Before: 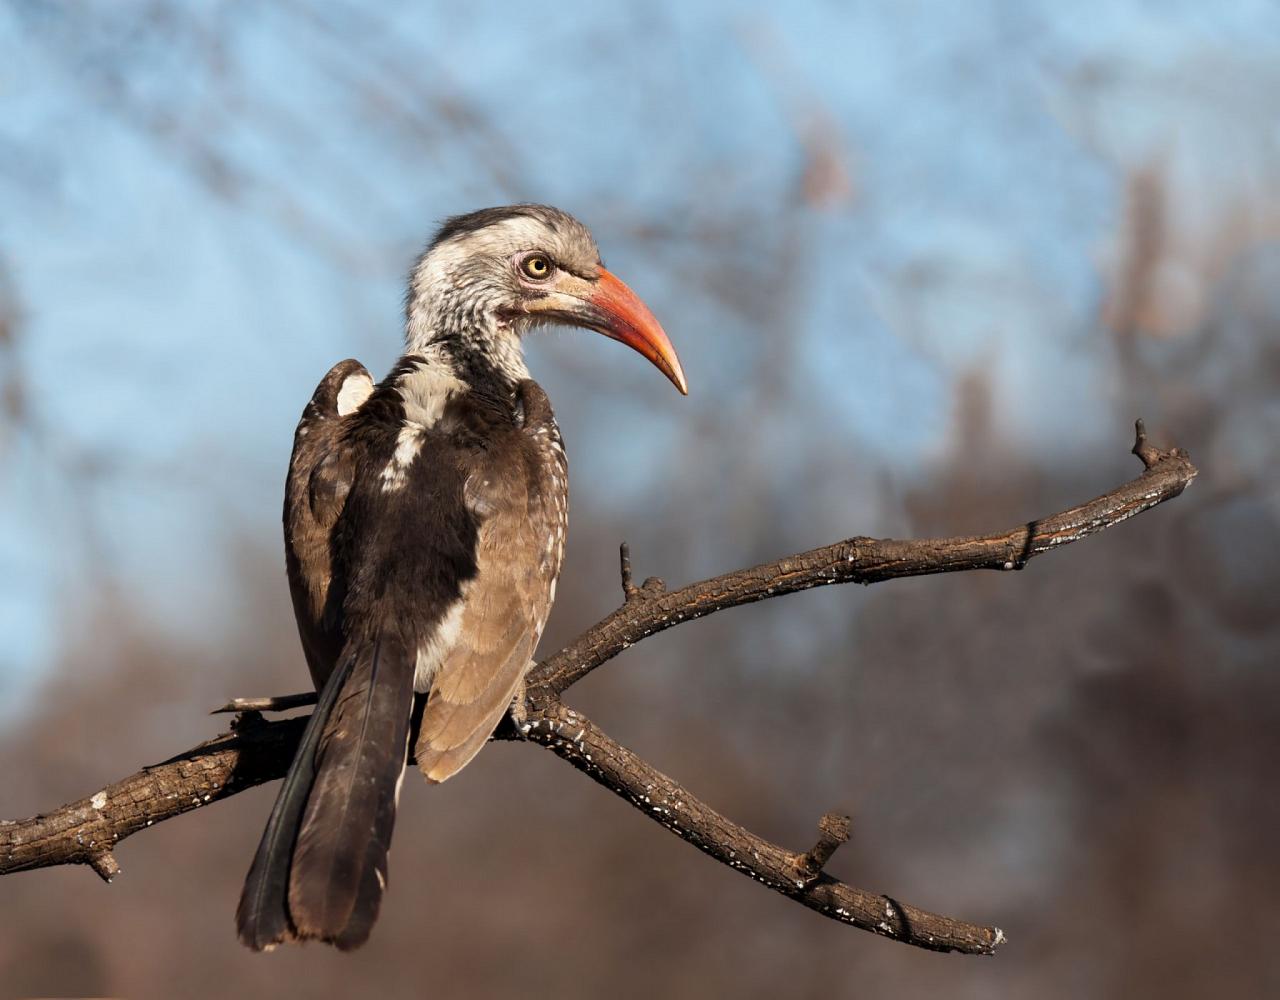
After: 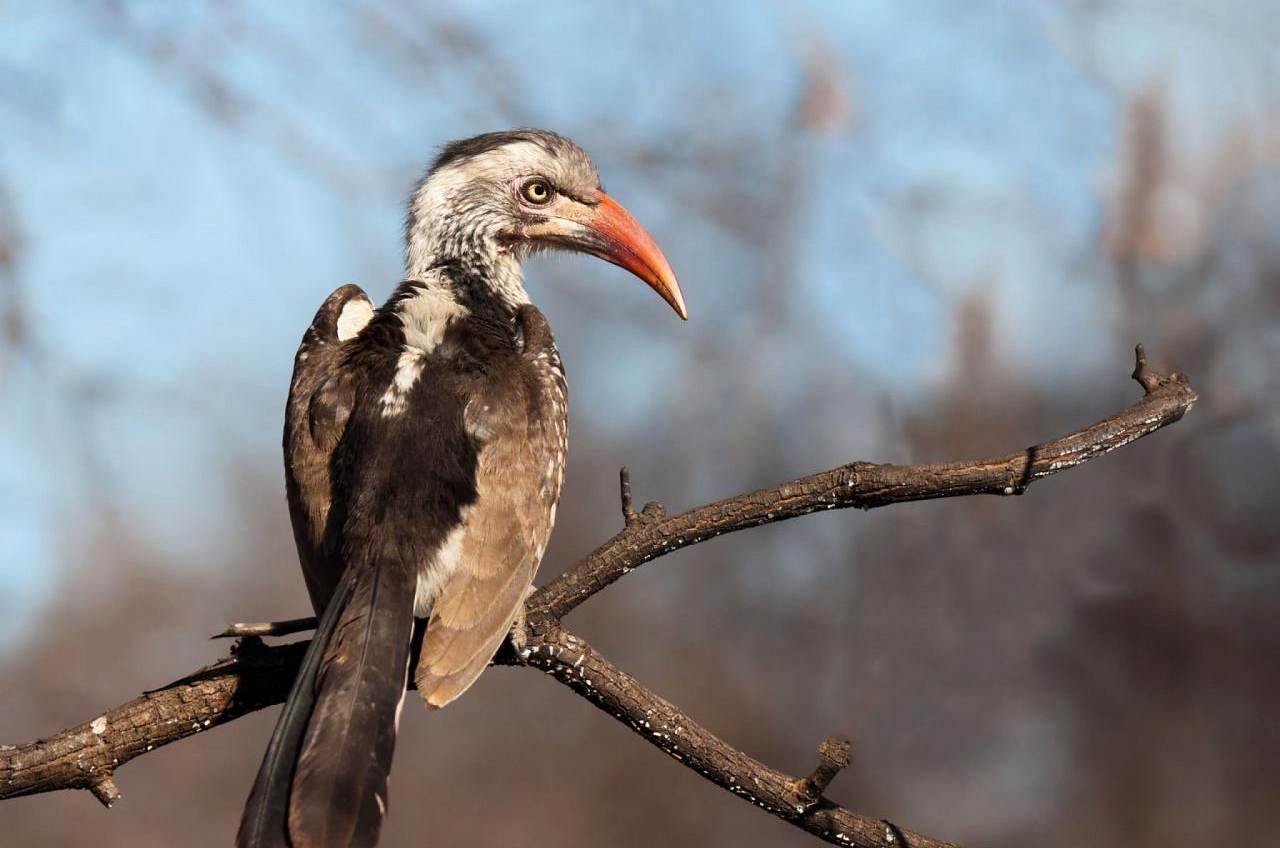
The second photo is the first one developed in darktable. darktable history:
crop: top 7.577%, bottom 7.575%
contrast brightness saturation: contrast 0.096, brightness 0.022, saturation 0.024
